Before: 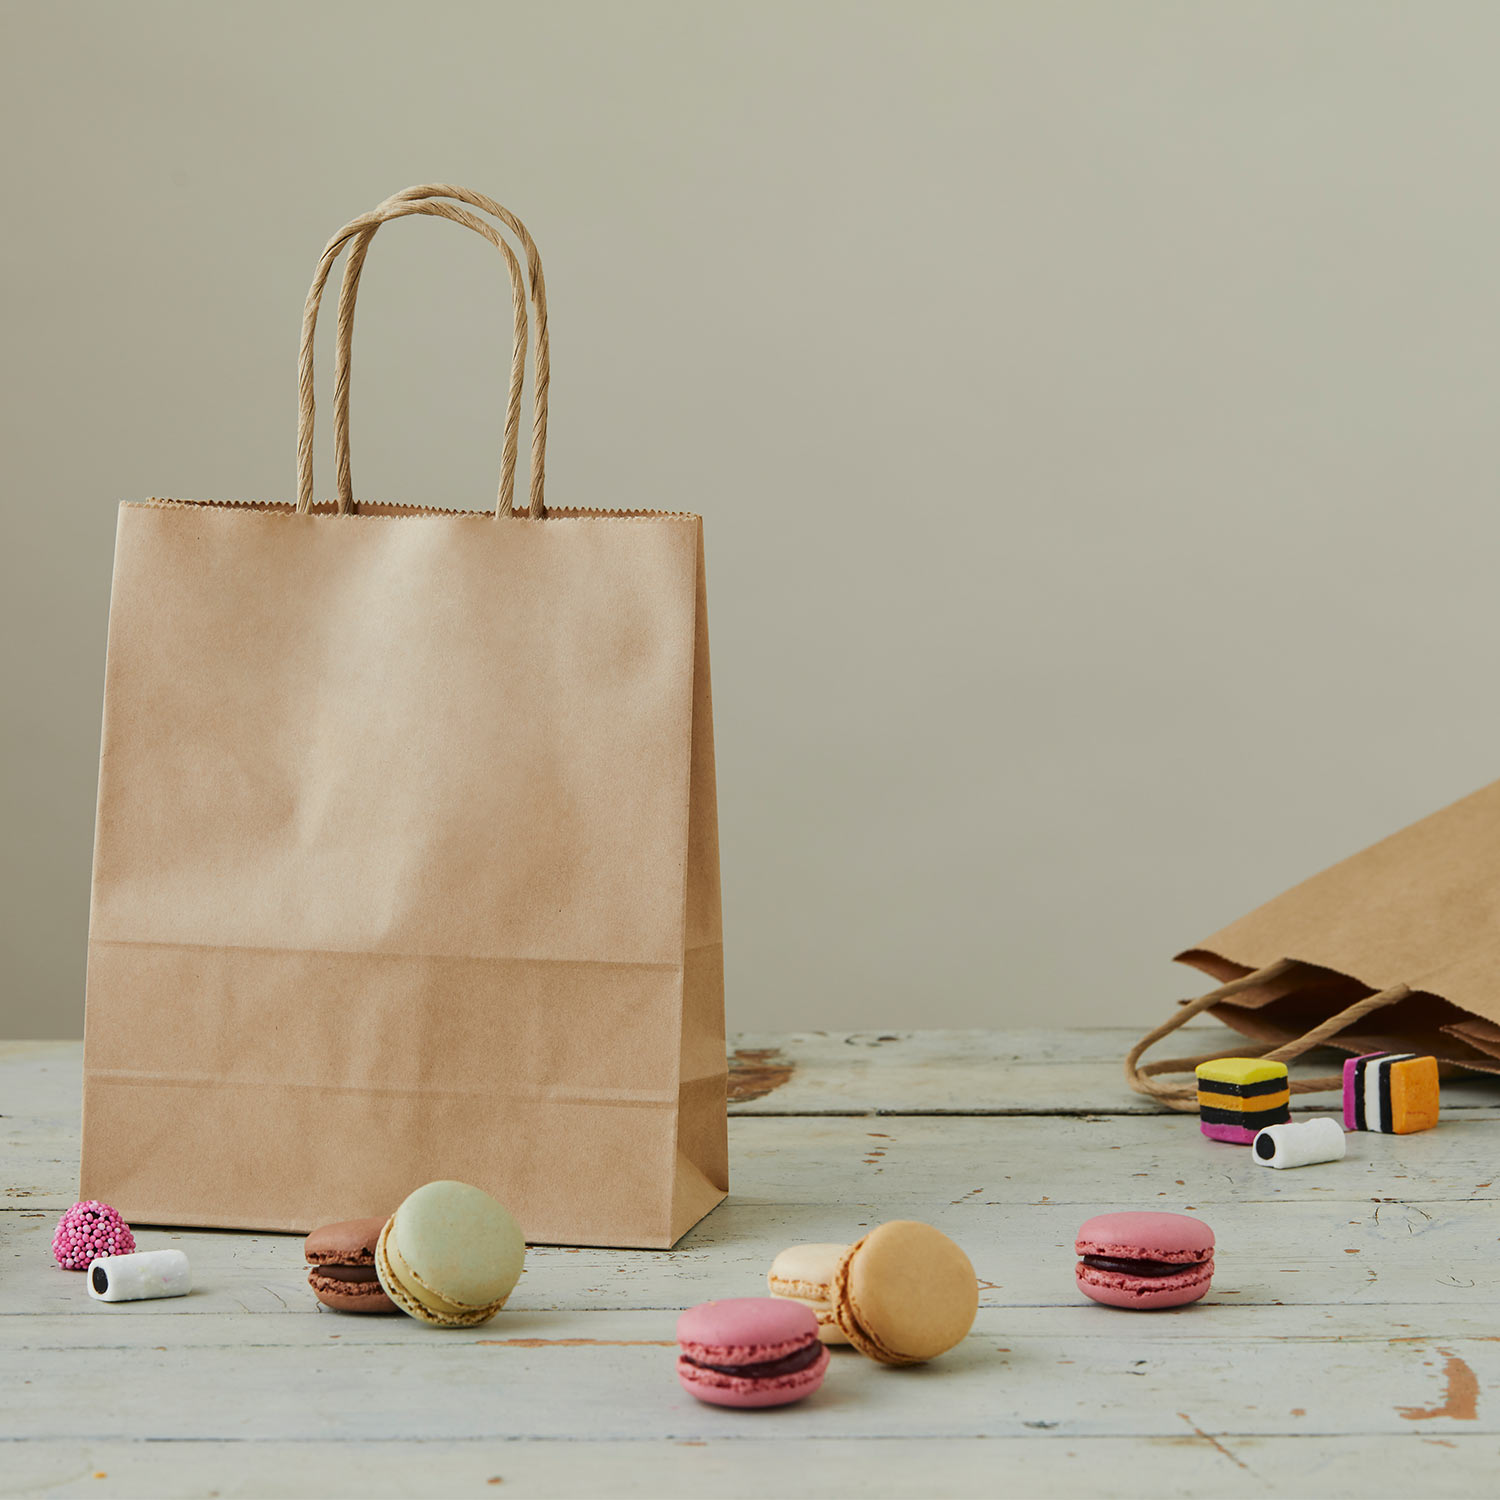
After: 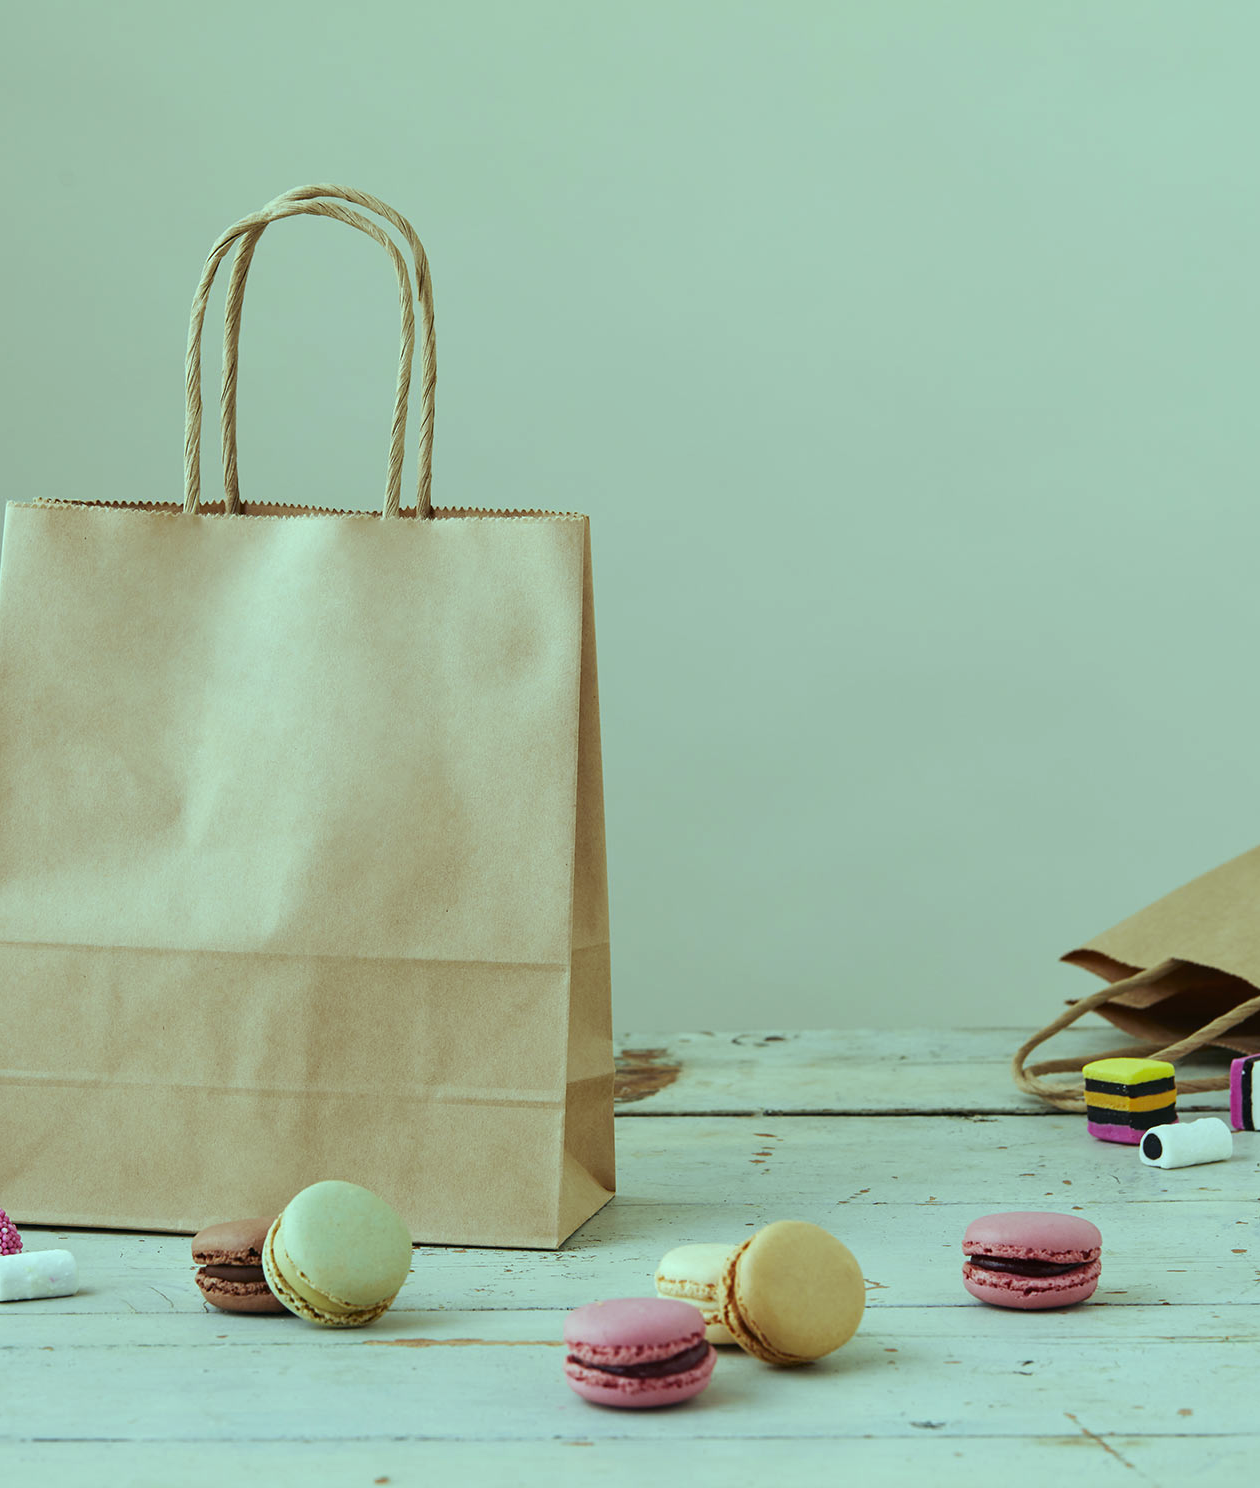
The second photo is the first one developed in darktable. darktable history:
crop: left 7.598%, right 7.873%
color balance: mode lift, gamma, gain (sRGB), lift [0.997, 0.979, 1.021, 1.011], gamma [1, 1.084, 0.916, 0.998], gain [1, 0.87, 1.13, 1.101], contrast 4.55%, contrast fulcrum 38.24%, output saturation 104.09%
